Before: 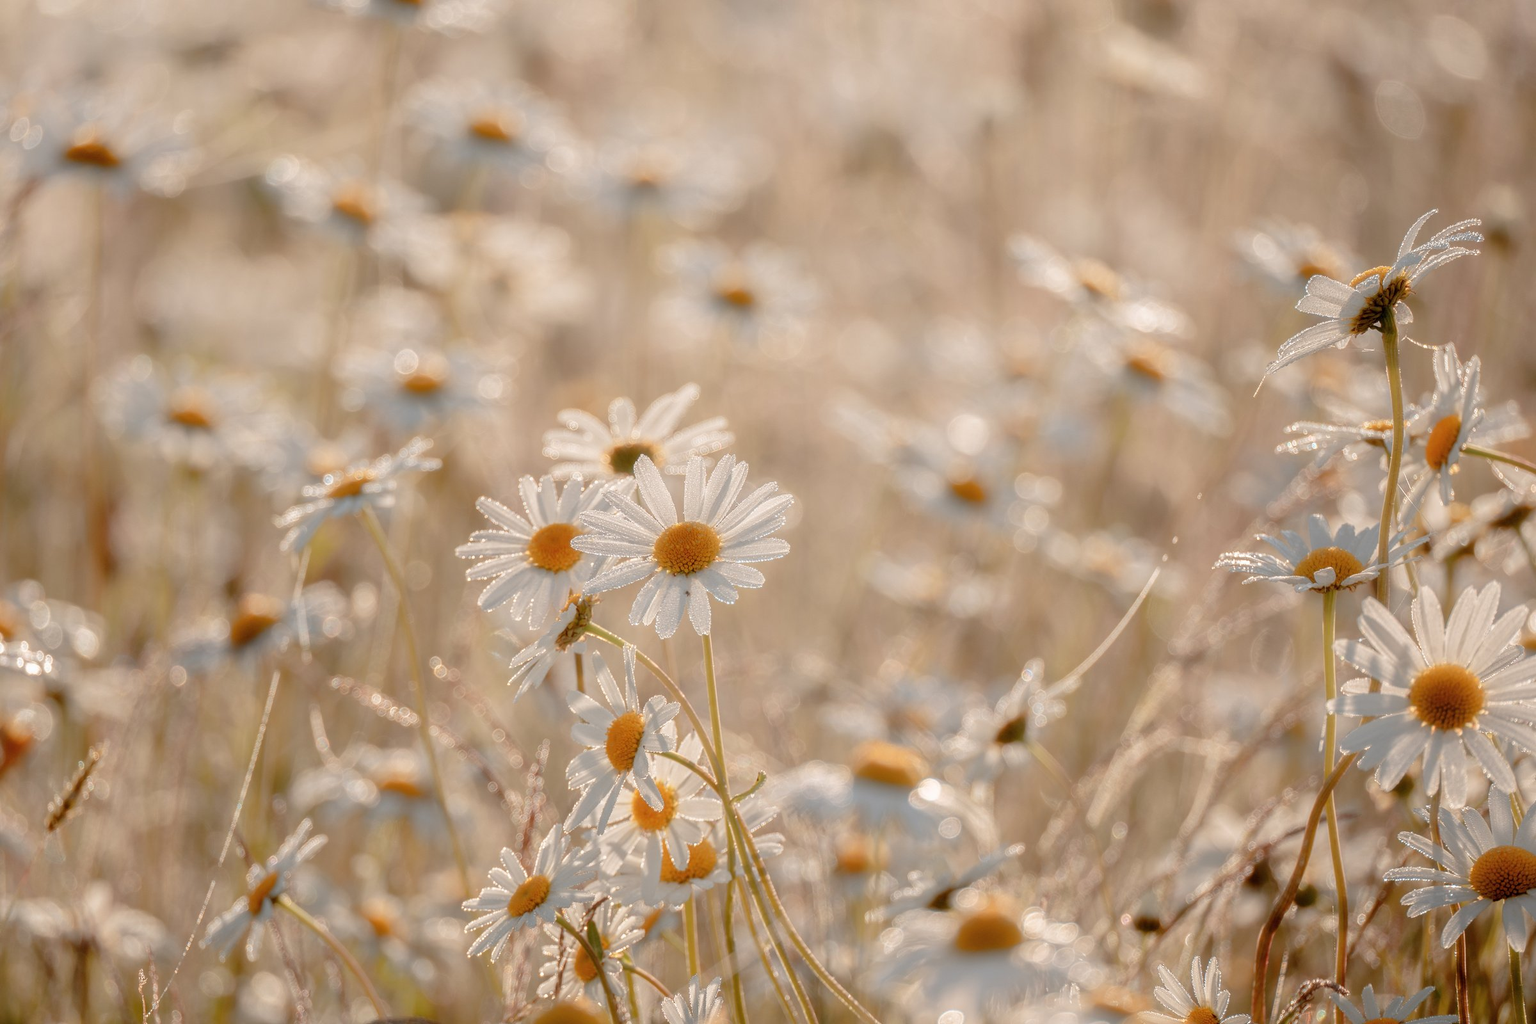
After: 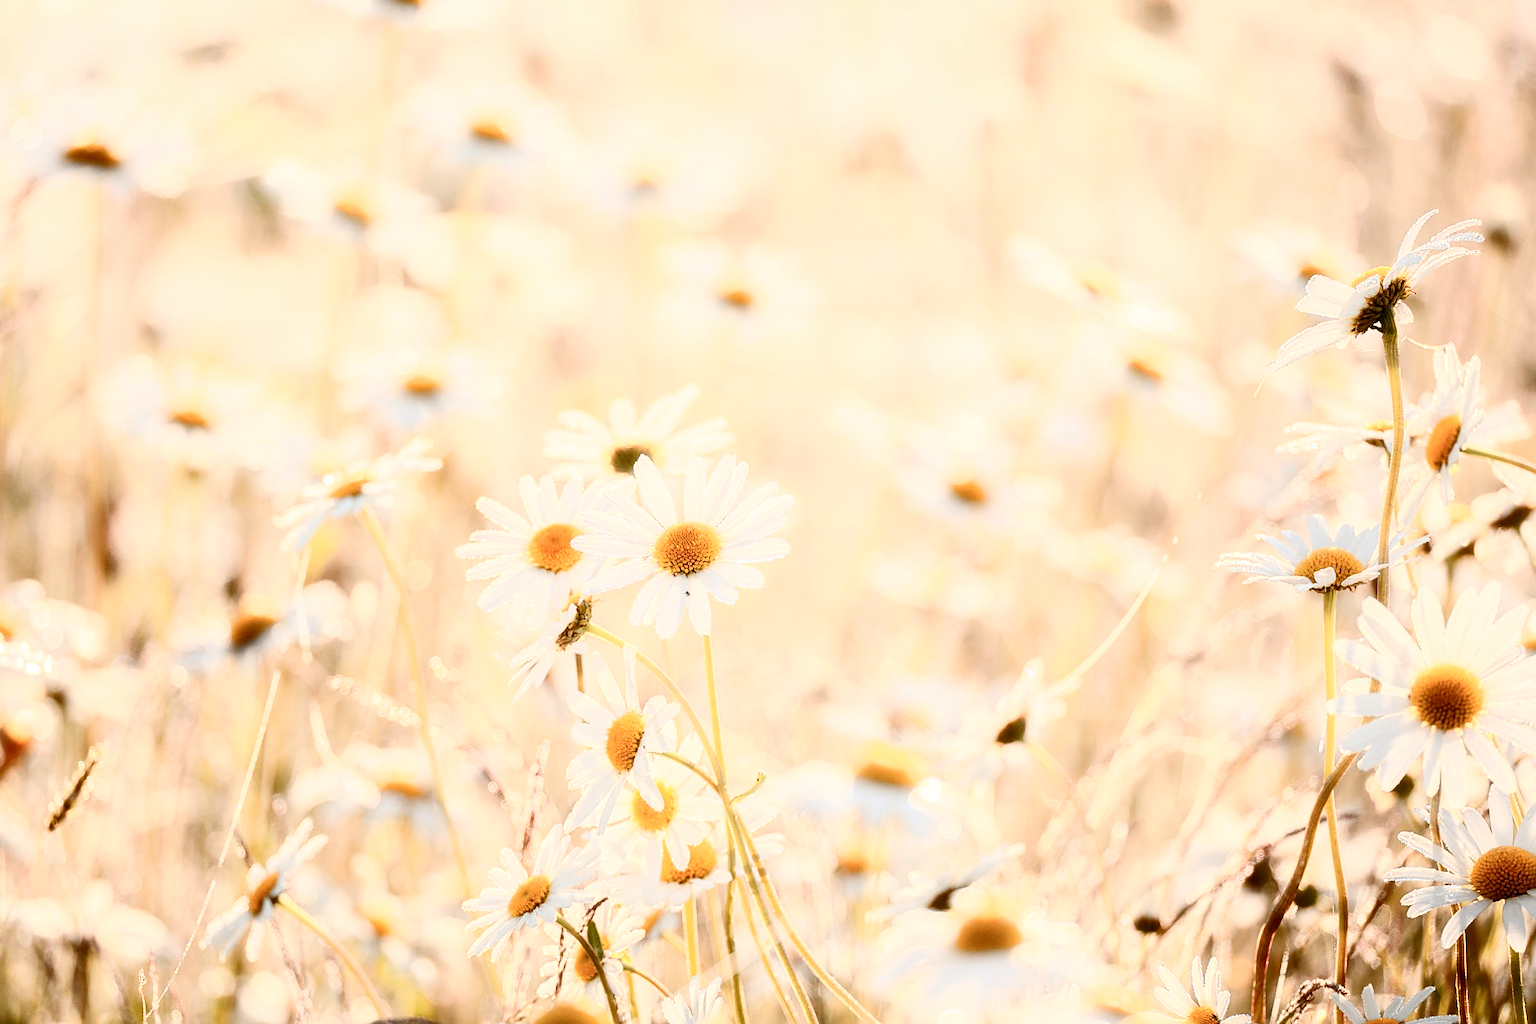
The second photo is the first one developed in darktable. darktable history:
exposure: exposure 0.378 EV, compensate highlight preservation false
sharpen: on, module defaults
contrast brightness saturation: contrast 0.622, brightness 0.354, saturation 0.14
